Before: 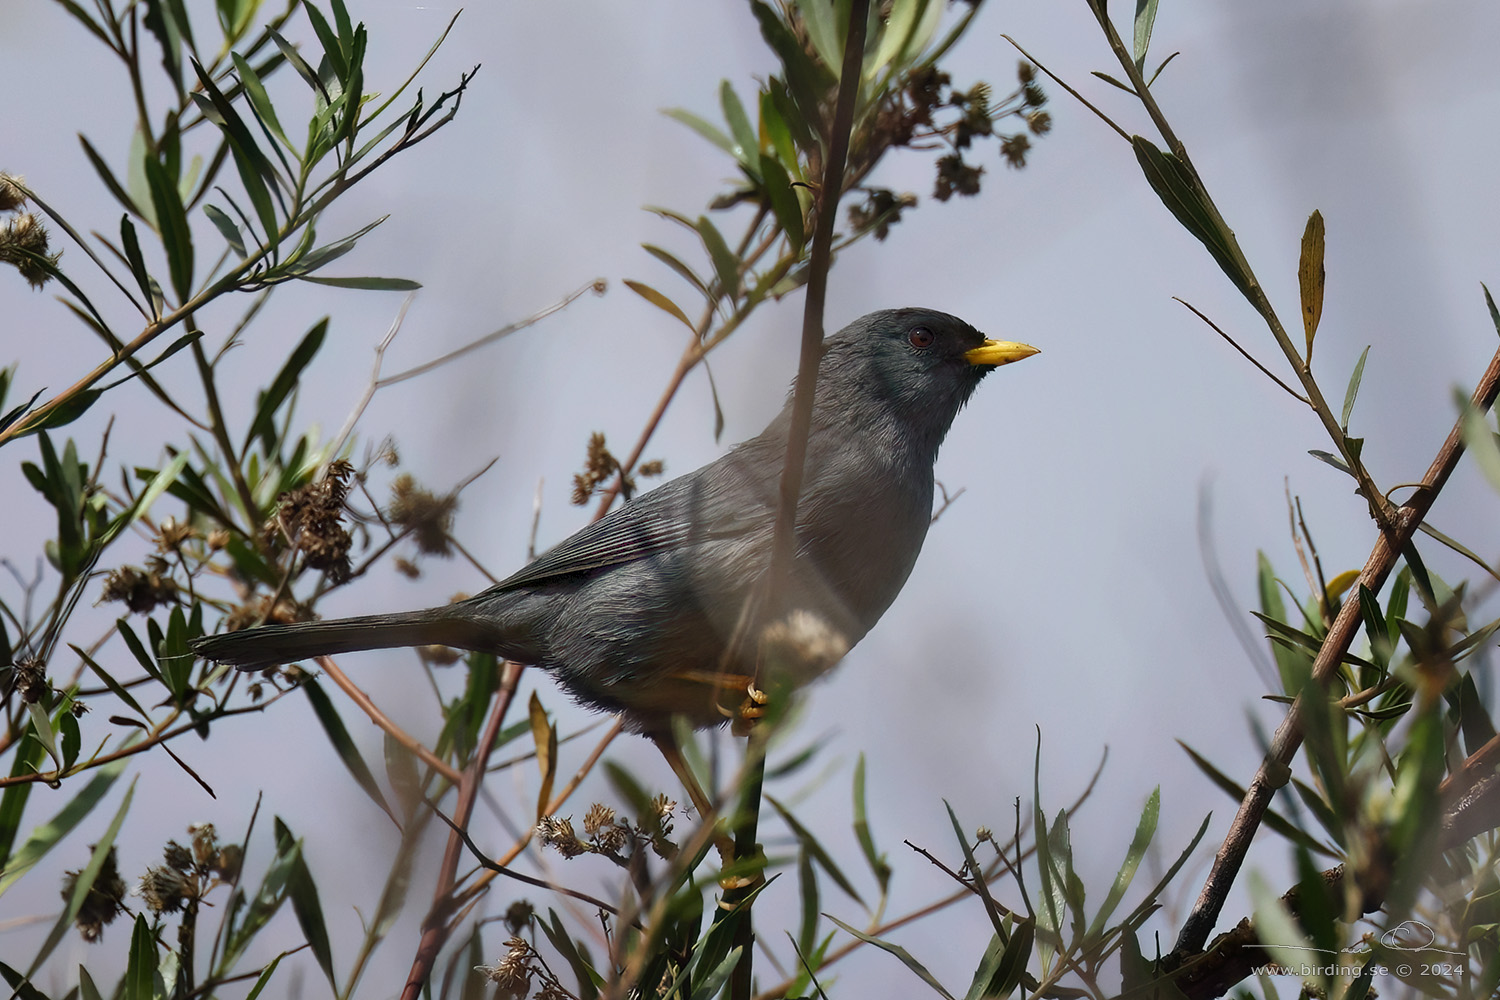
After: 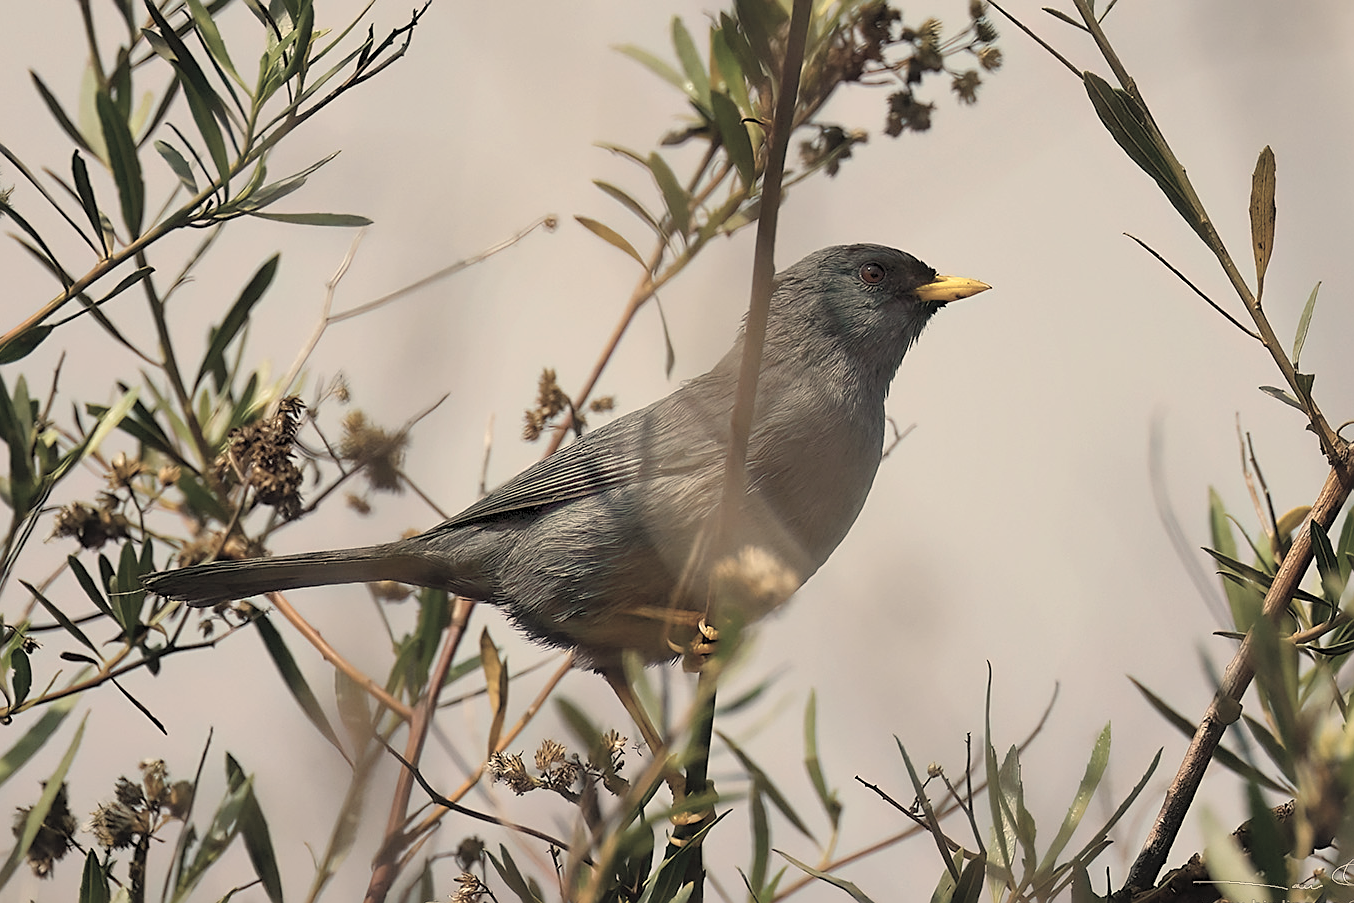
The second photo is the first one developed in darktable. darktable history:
color balance rgb: linear chroma grading › global chroma 15%, perceptual saturation grading › global saturation 30%
crop: left 3.305%, top 6.436%, right 6.389%, bottom 3.258%
white balance: red 1.123, blue 0.83
contrast brightness saturation: brightness 0.18, saturation -0.5
sharpen: on, module defaults
